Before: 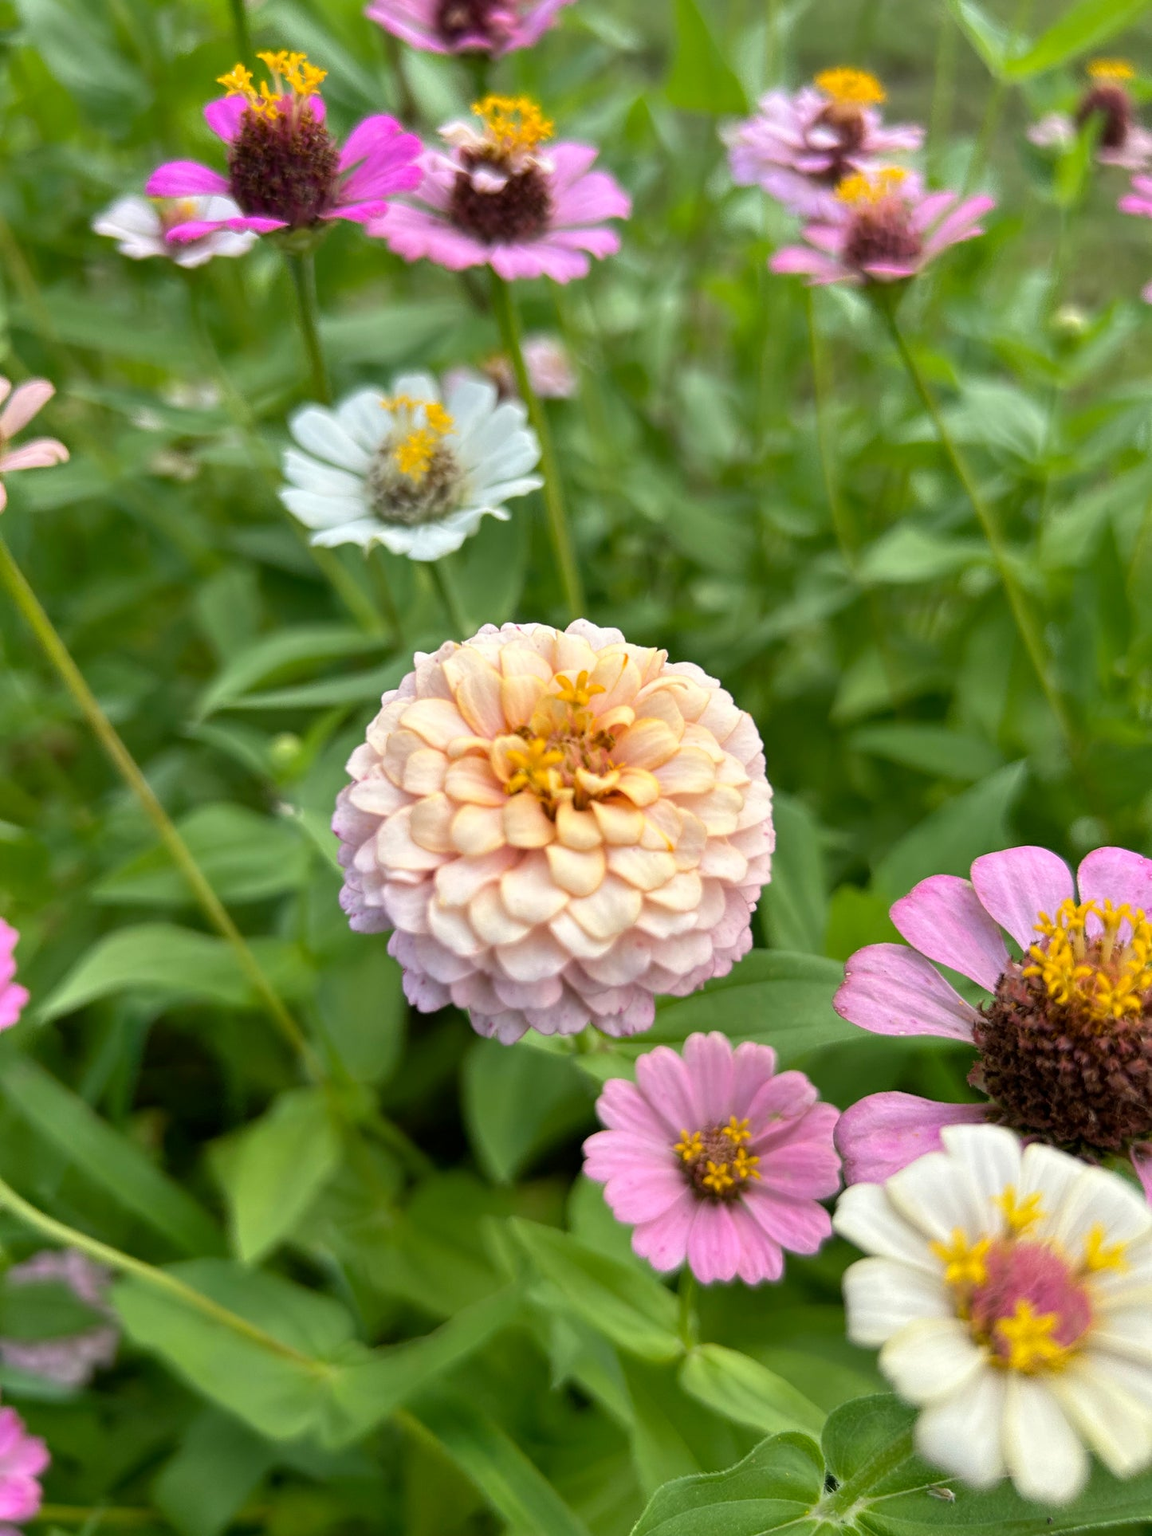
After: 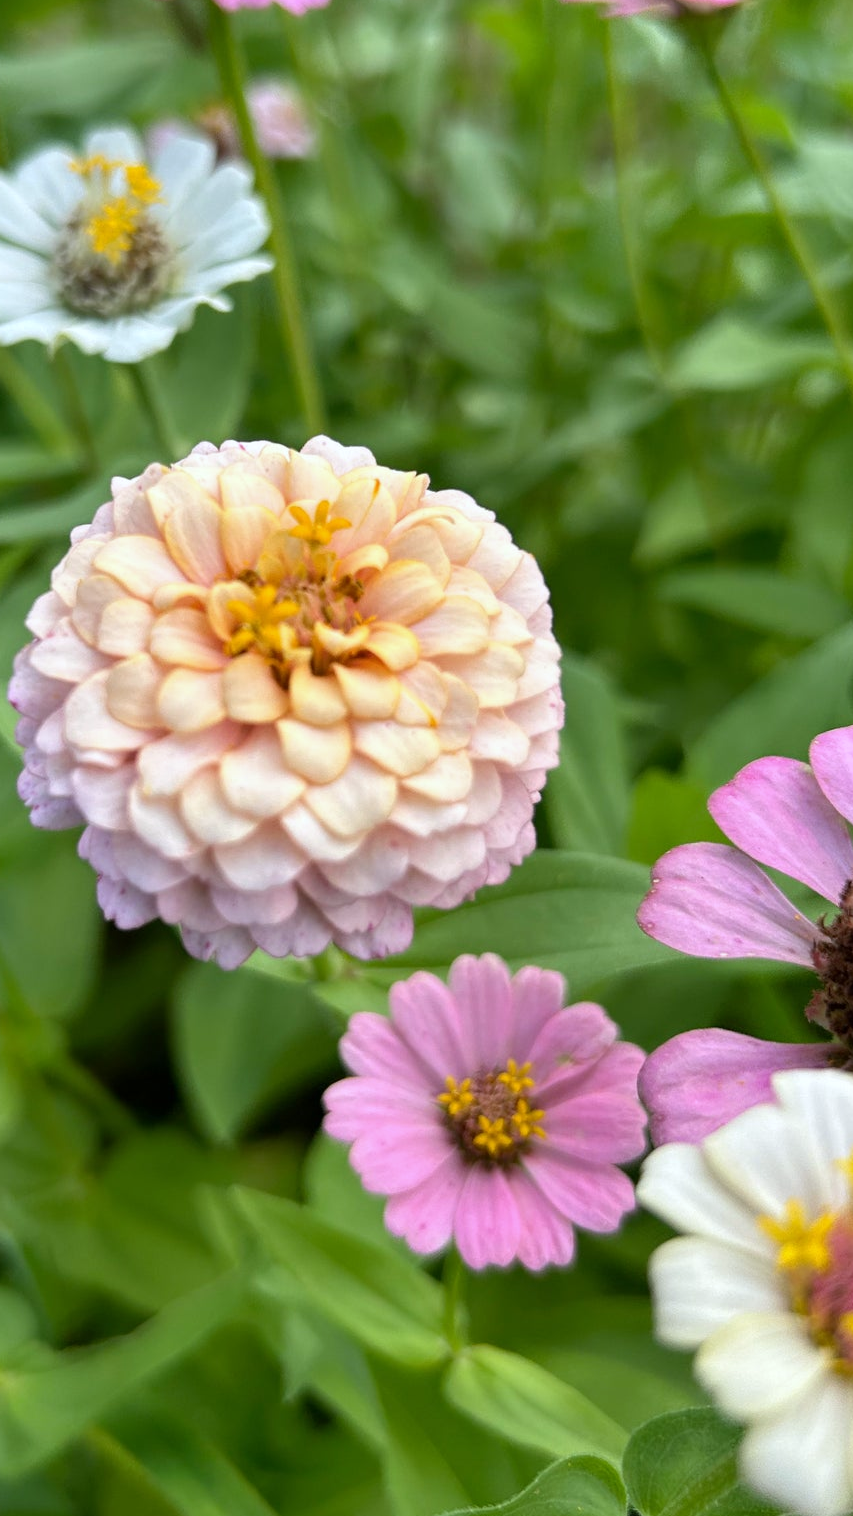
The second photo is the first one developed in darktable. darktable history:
crop and rotate: left 28.256%, top 17.734%, right 12.656%, bottom 3.573%
white balance: red 0.974, blue 1.044
